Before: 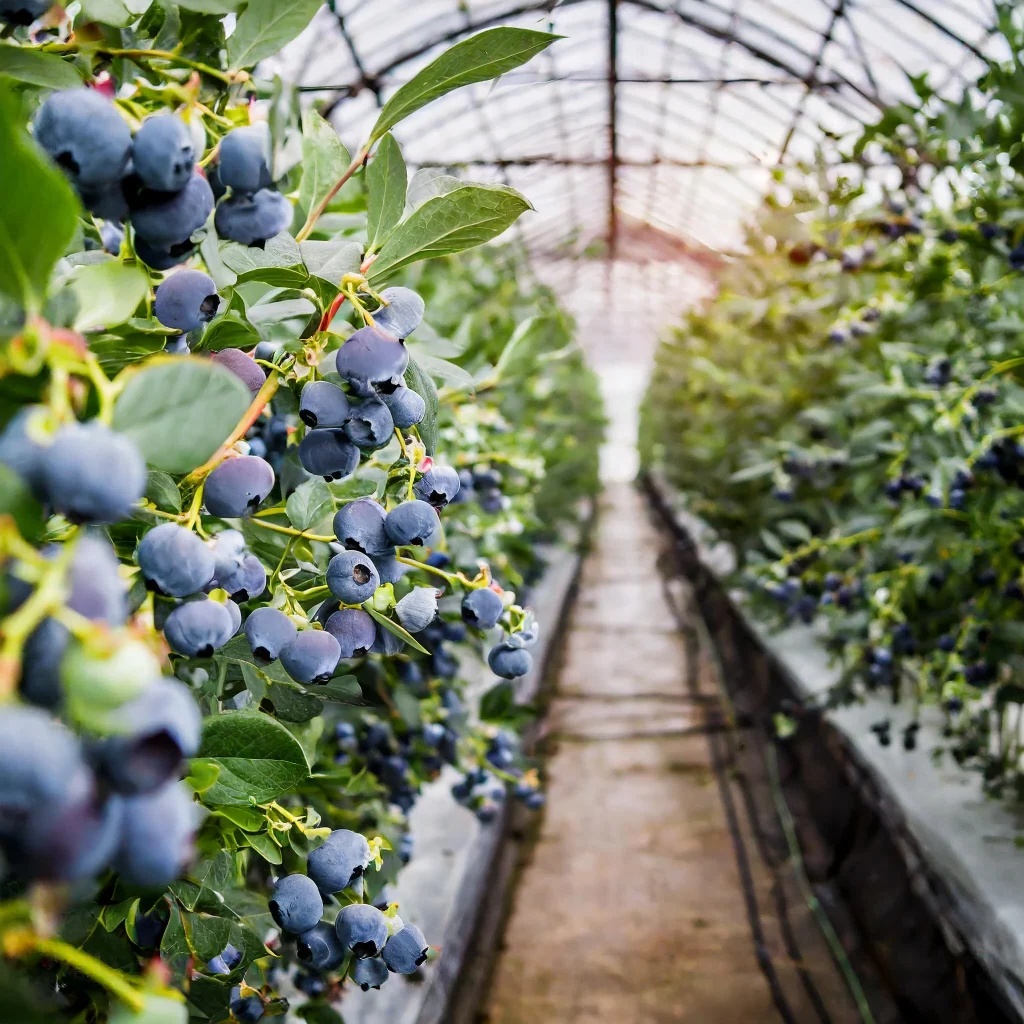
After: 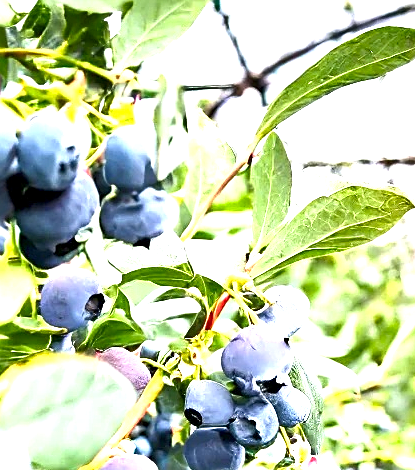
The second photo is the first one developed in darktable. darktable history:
crop and rotate: left 11.295%, top 0.105%, right 48.153%, bottom 53.994%
exposure: black level correction 0.001, exposure 1.635 EV, compensate exposure bias true, compensate highlight preservation false
sharpen: on, module defaults
shadows and highlights: shadows 36.55, highlights -26.9, soften with gaussian
